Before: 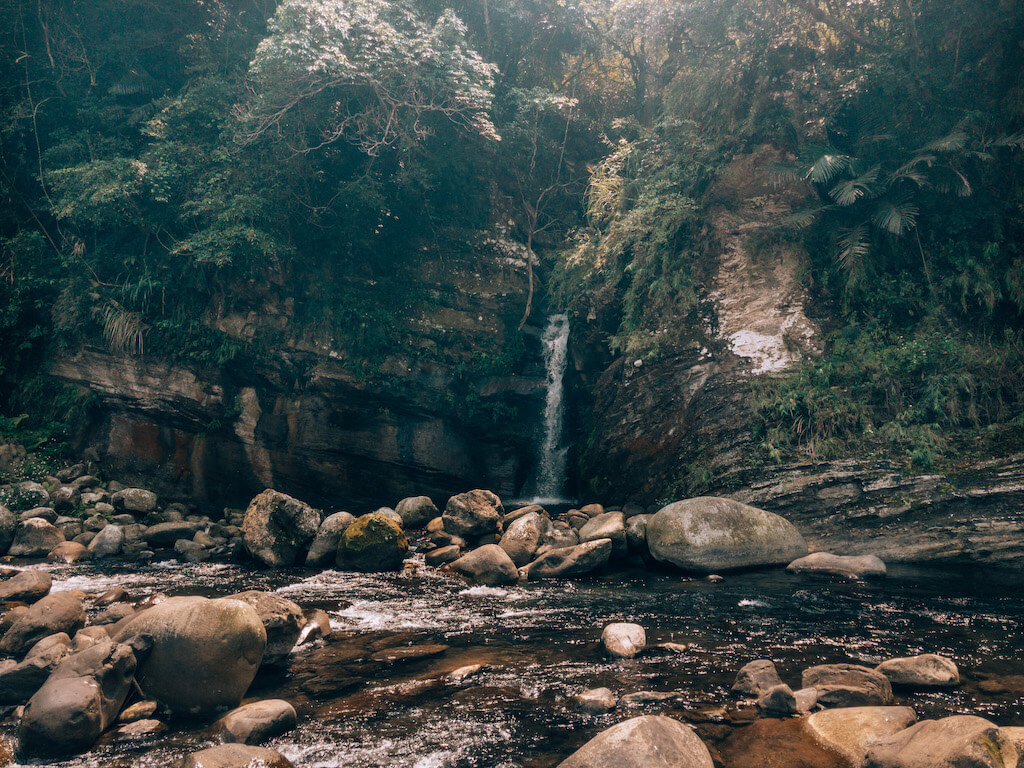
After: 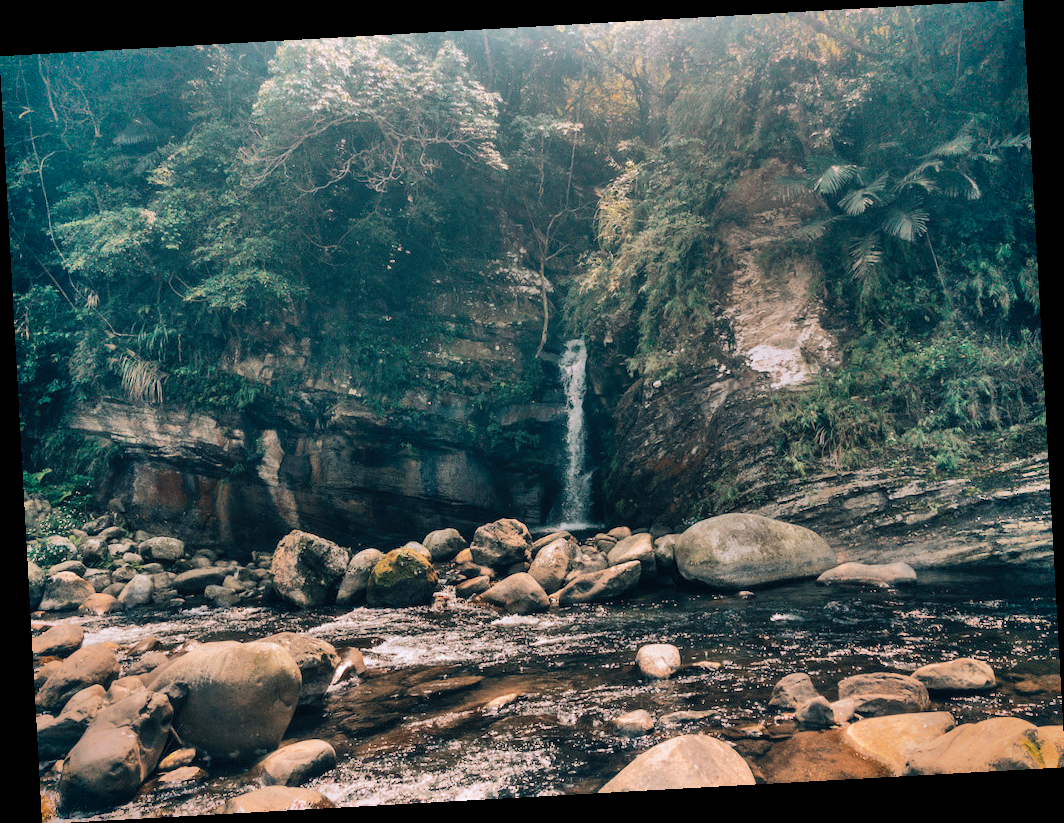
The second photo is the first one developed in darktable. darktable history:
vignetting: fall-off start 88.53%, fall-off radius 44.2%, saturation 0.376, width/height ratio 1.161
shadows and highlights: shadows 60, soften with gaussian
rotate and perspective: rotation -3.18°, automatic cropping off
